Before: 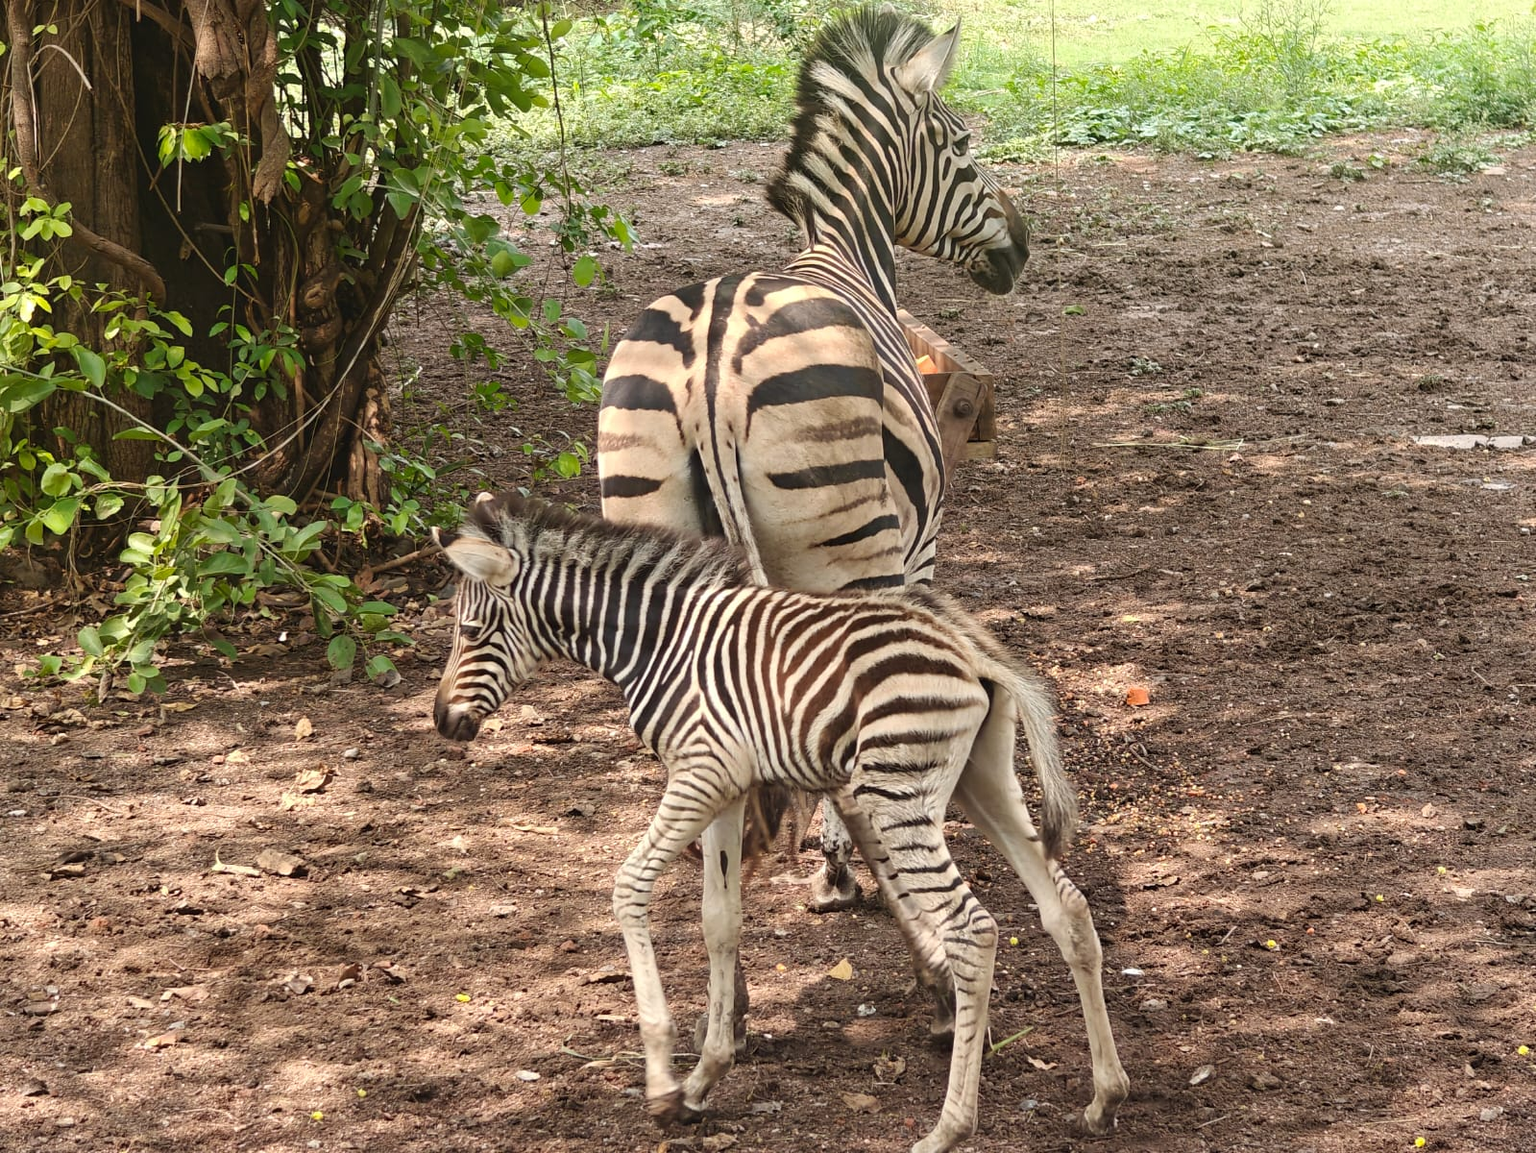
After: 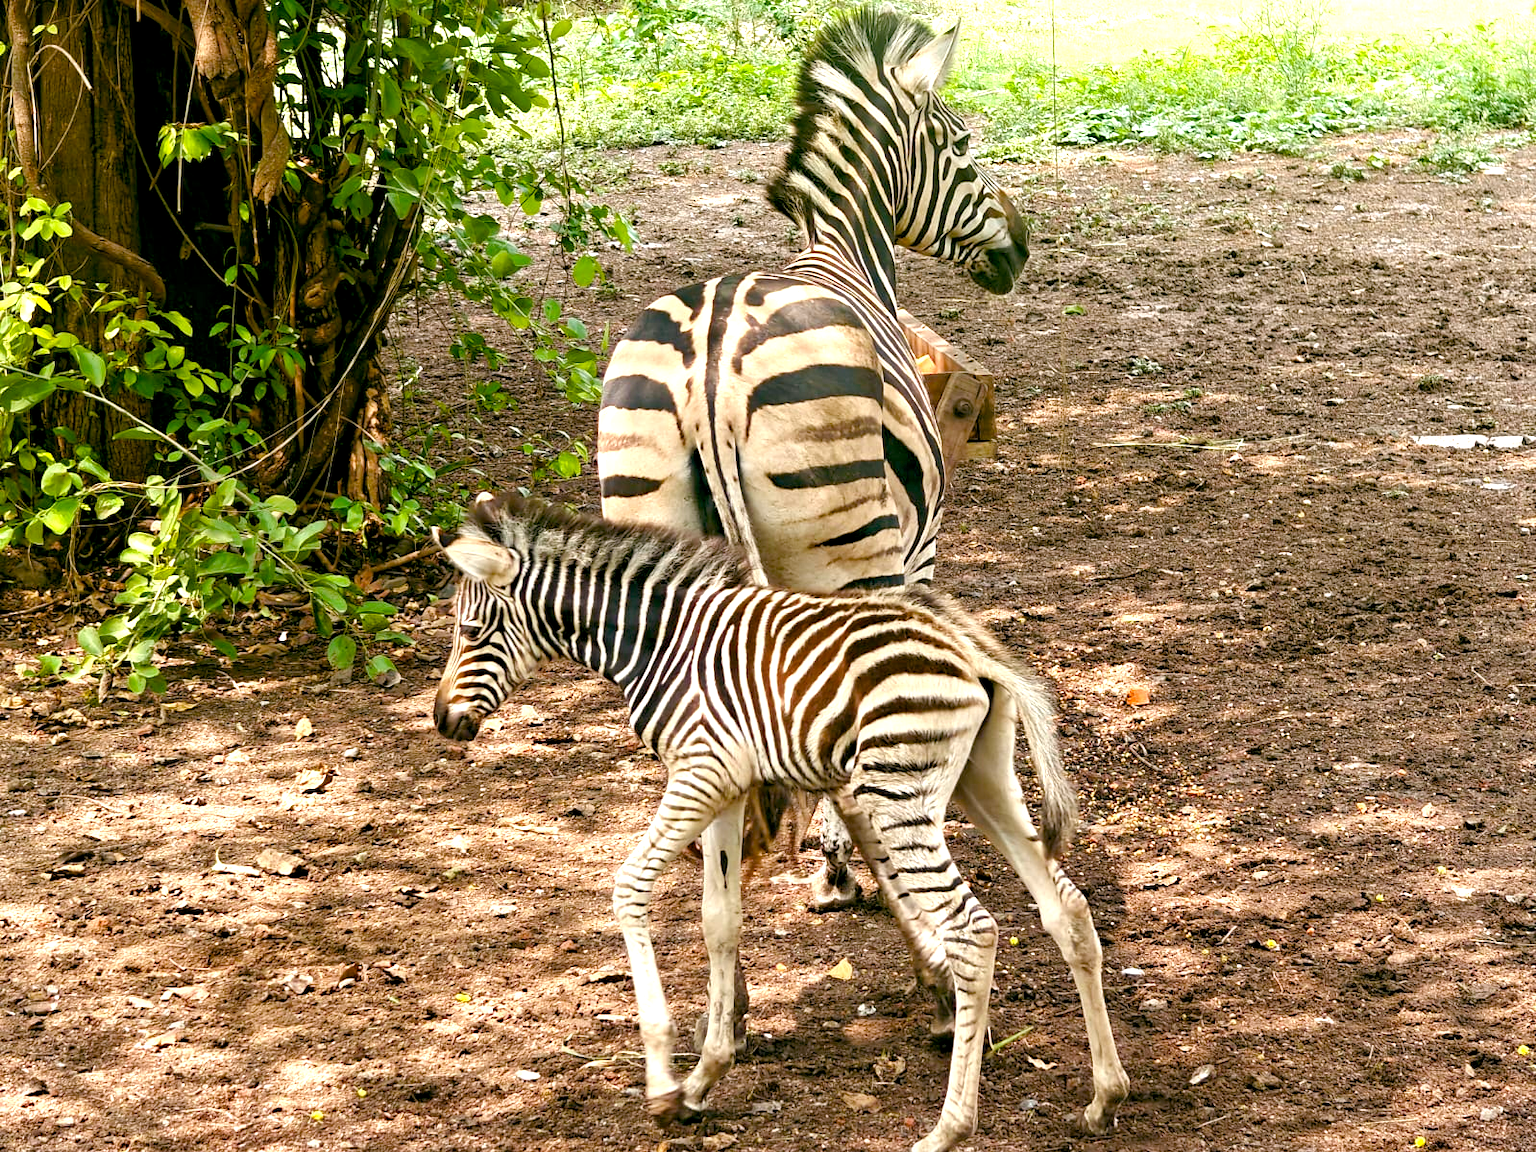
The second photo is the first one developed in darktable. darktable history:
exposure: black level correction 0.009, exposure 0.111 EV, compensate highlight preservation false
color balance rgb: global offset › luminance -0.32%, global offset › chroma 0.106%, global offset › hue 165.41°, perceptual saturation grading › global saturation 27.126%, perceptual saturation grading › highlights -28.098%, perceptual saturation grading › mid-tones 15.48%, perceptual saturation grading › shadows 33.663%, perceptual brilliance grading › global brilliance 17.787%, global vibrance 9.914%
